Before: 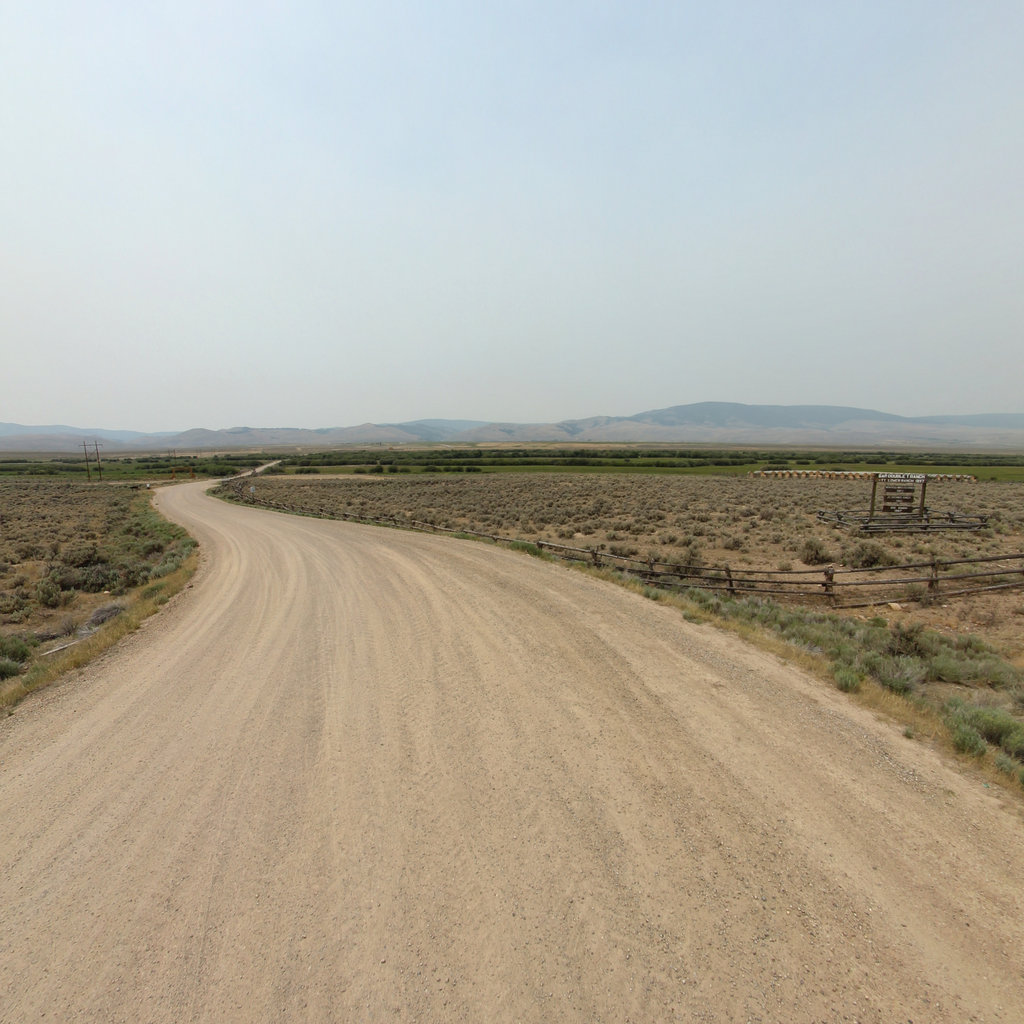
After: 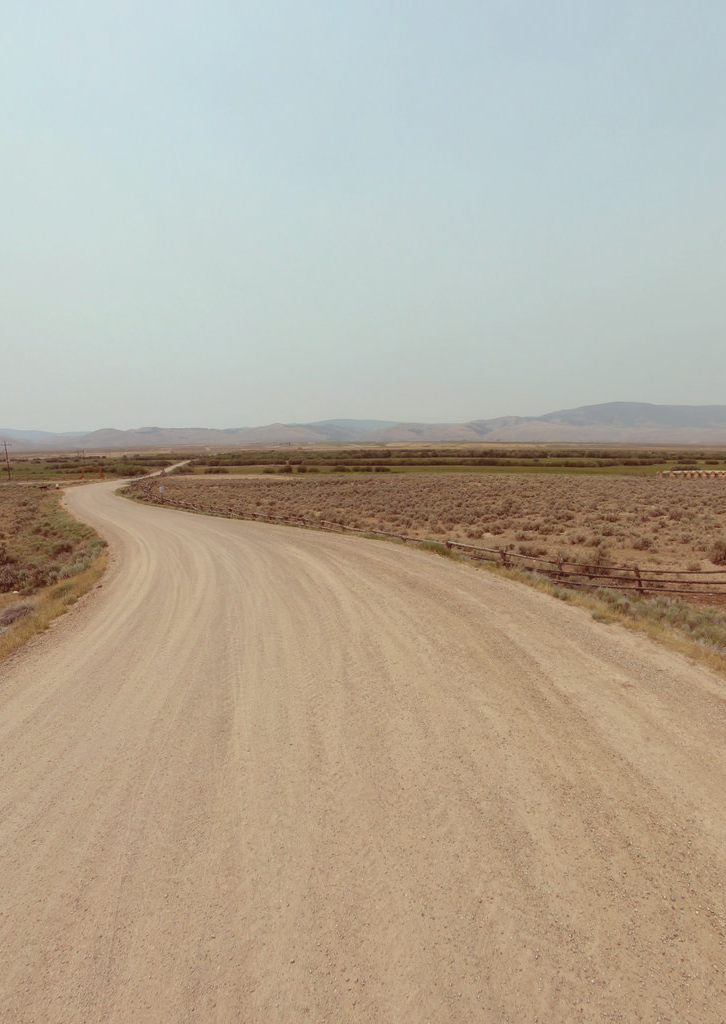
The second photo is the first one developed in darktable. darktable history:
color correction: highlights a* -7.03, highlights b* -0.174, shadows a* 20.86, shadows b* 11.08
crop and rotate: left 8.965%, right 20.072%
contrast brightness saturation: contrast -0.14, brightness 0.043, saturation -0.136
